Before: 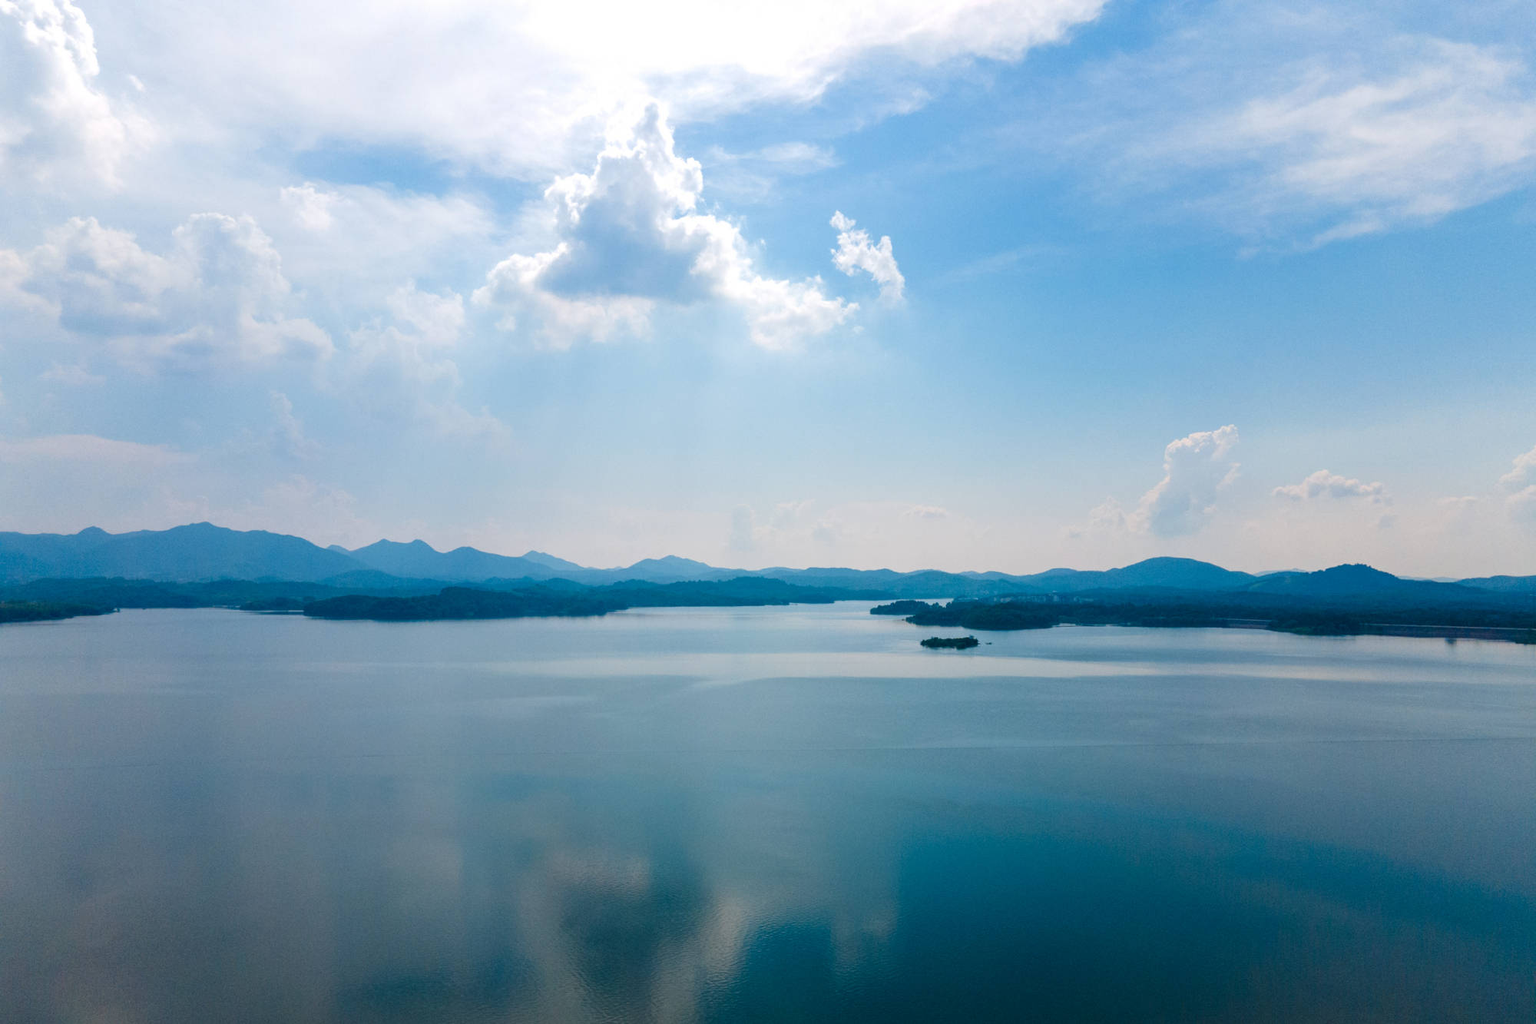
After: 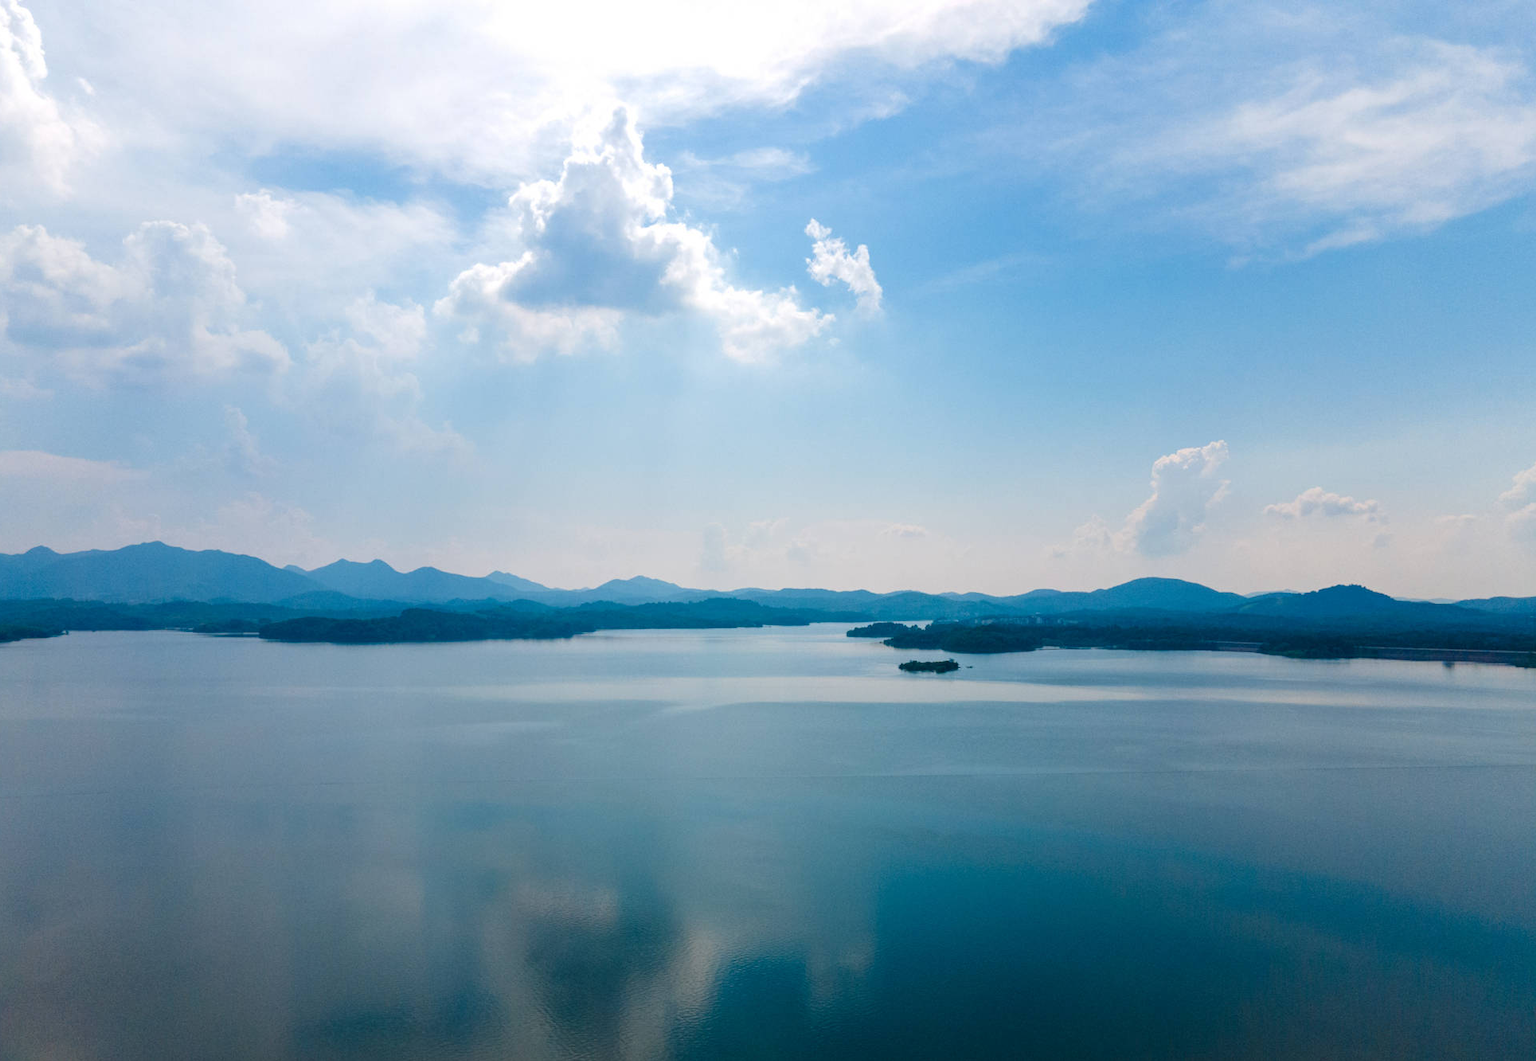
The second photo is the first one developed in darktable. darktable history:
crop and rotate: left 3.519%
